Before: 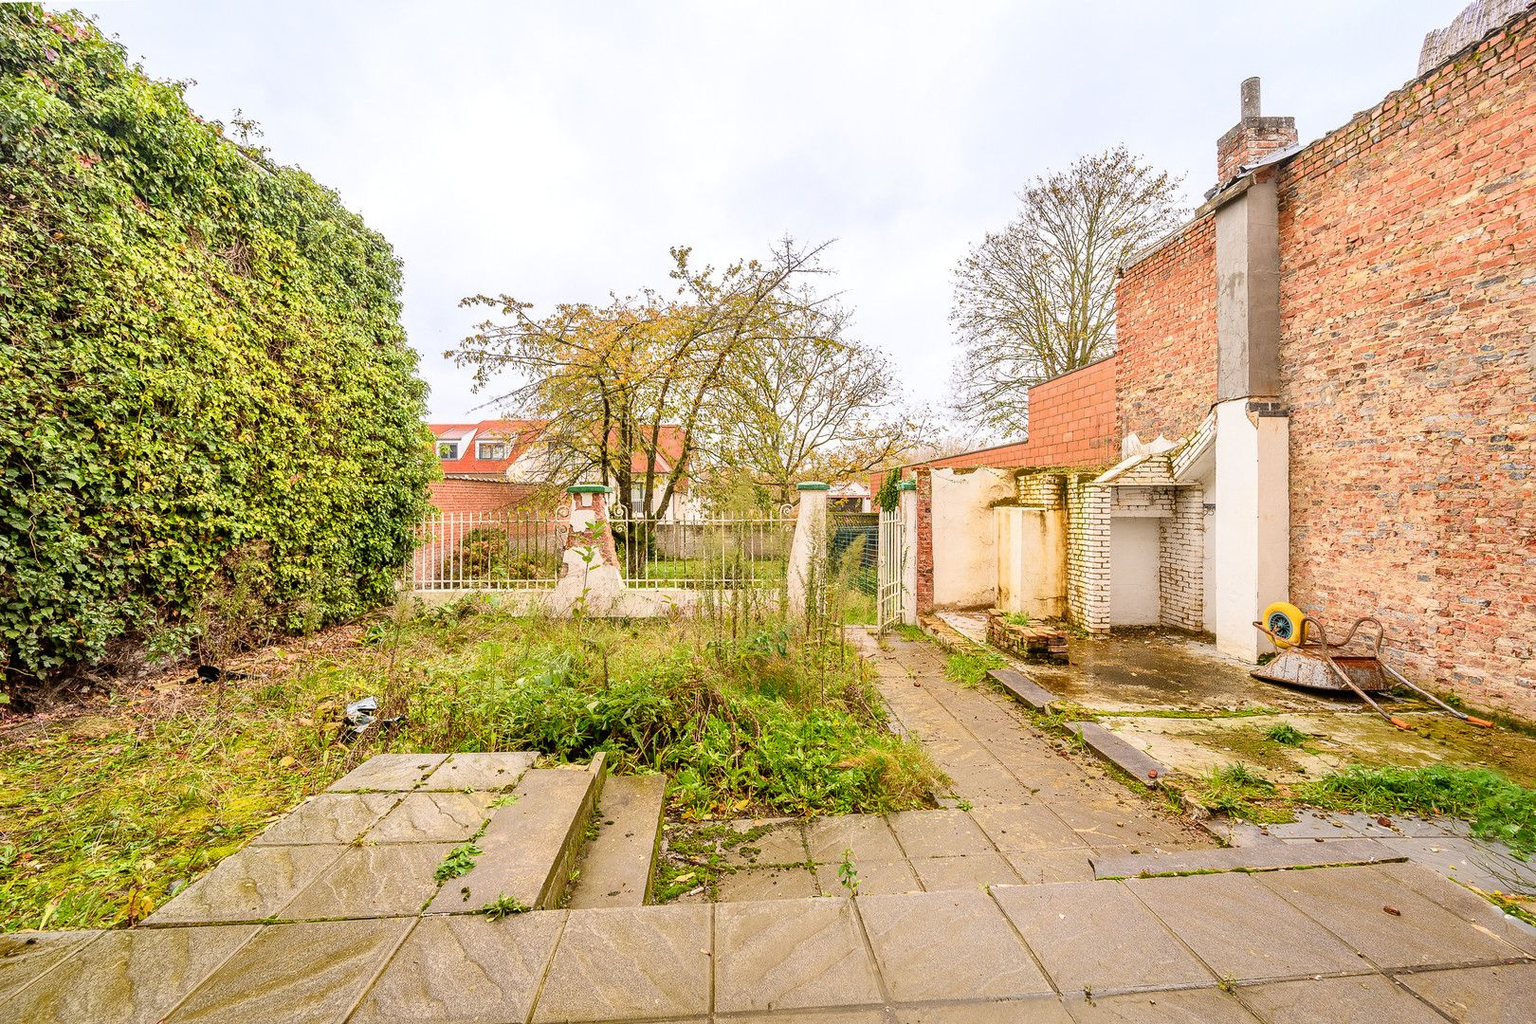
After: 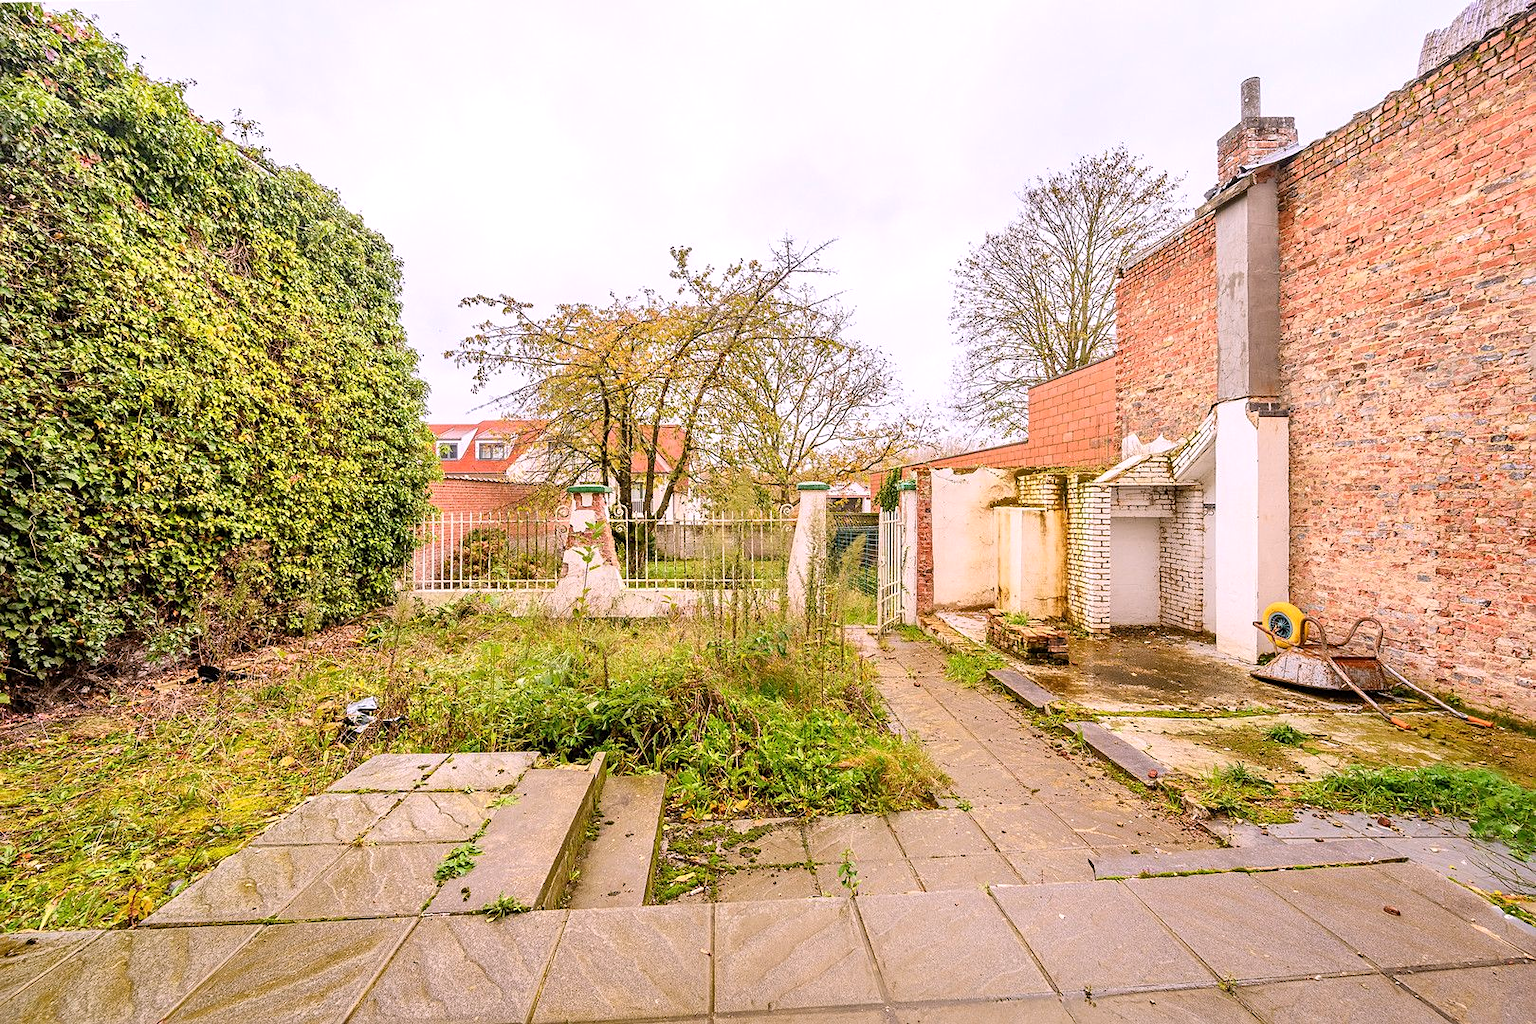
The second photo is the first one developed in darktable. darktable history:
white balance: red 1.05, blue 1.072
sharpen: amount 0.2
